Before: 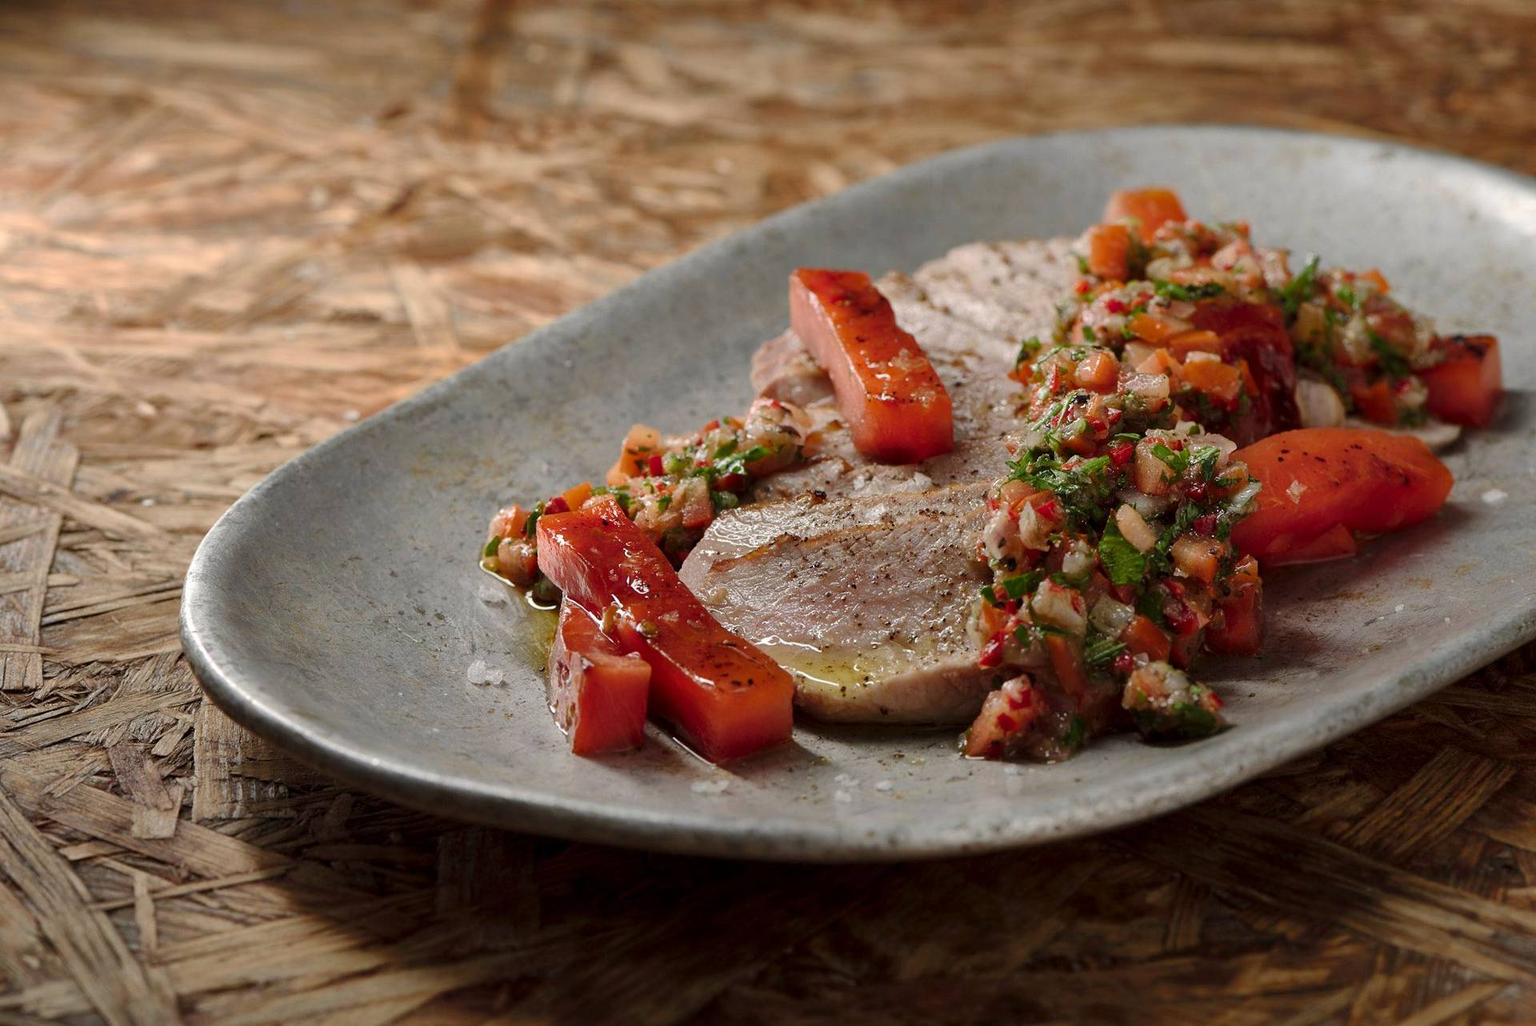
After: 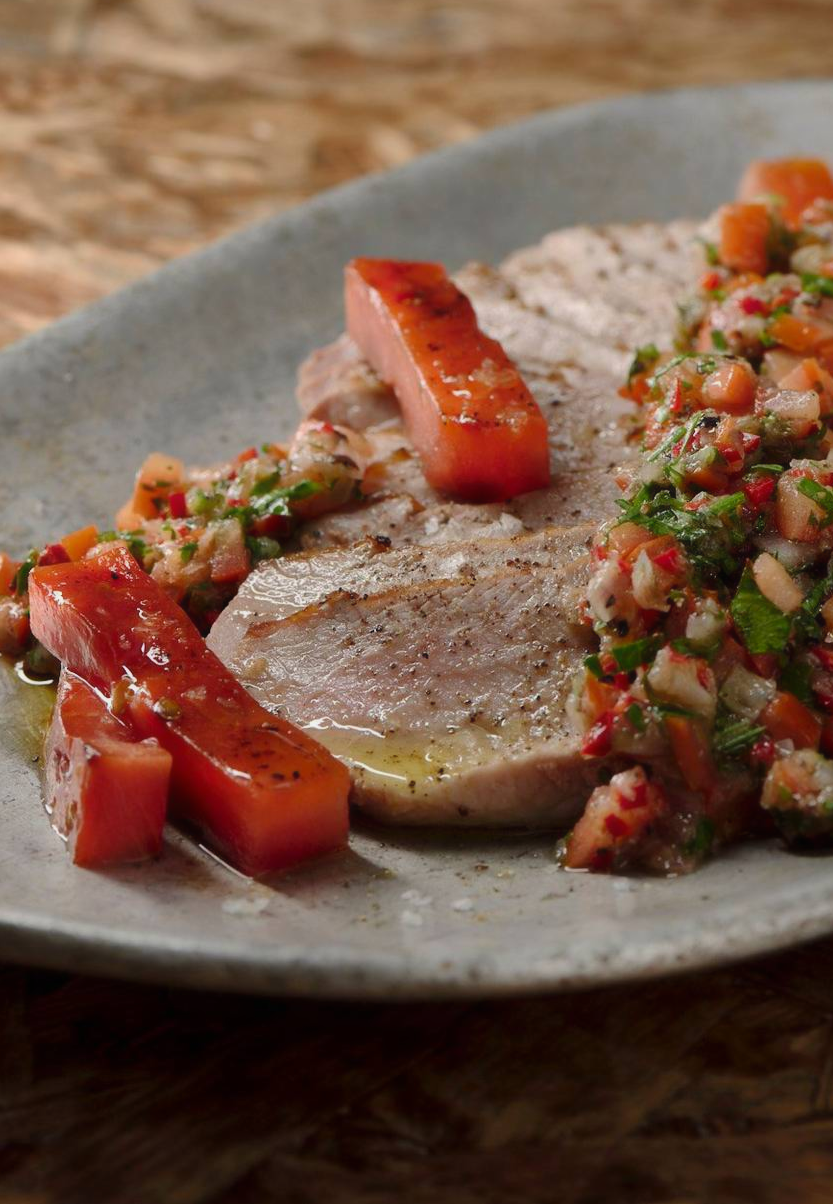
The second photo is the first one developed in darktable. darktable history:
crop: left 33.452%, top 6.025%, right 23.155%
contrast equalizer: octaves 7, y [[0.502, 0.505, 0.512, 0.529, 0.564, 0.588], [0.5 ×6], [0.502, 0.505, 0.512, 0.529, 0.564, 0.588], [0, 0.001, 0.001, 0.004, 0.008, 0.011], [0, 0.001, 0.001, 0.004, 0.008, 0.011]], mix -1
